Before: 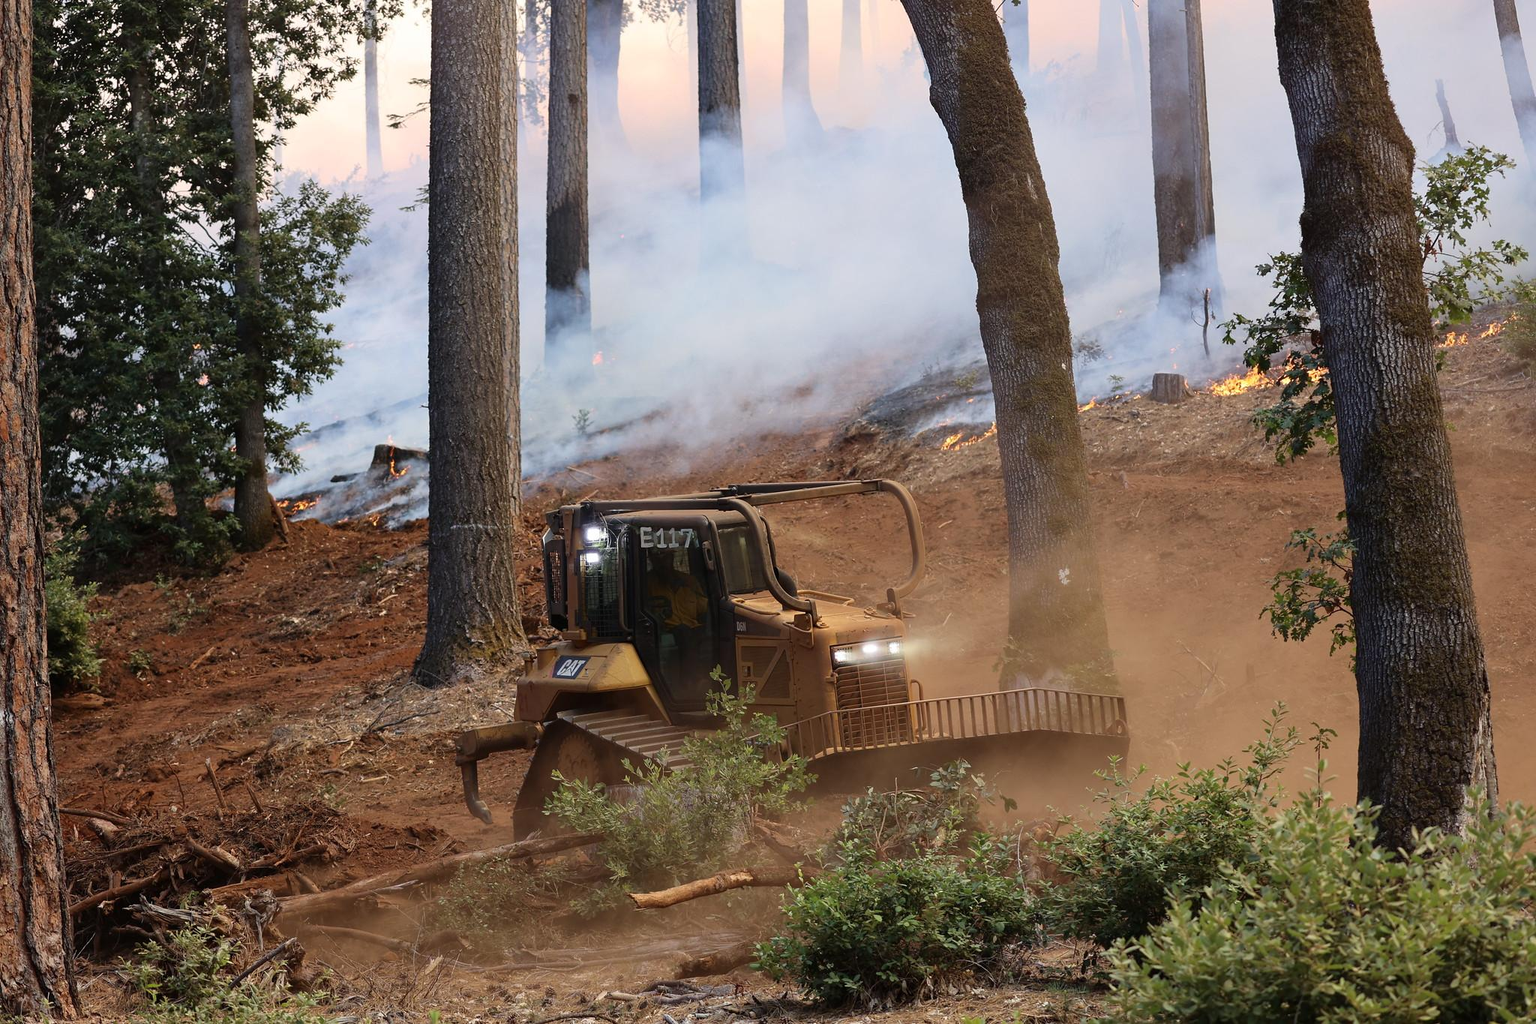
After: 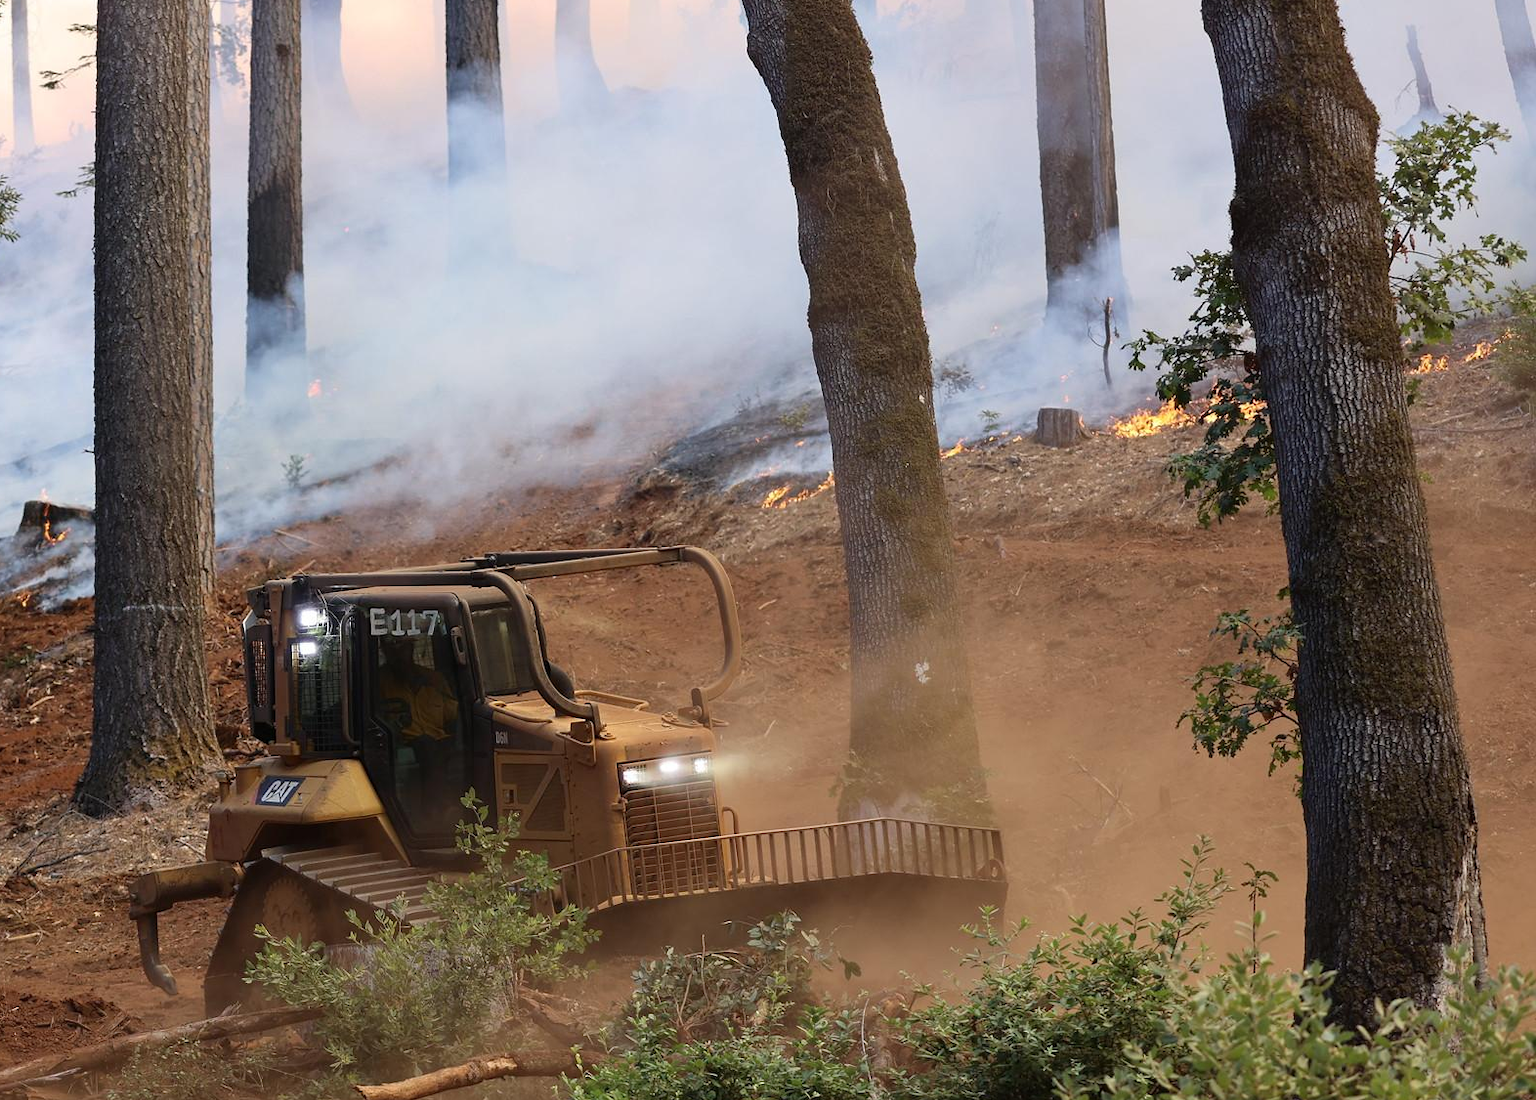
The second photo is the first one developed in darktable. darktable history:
crop: left 23.194%, top 5.918%, bottom 11.587%
